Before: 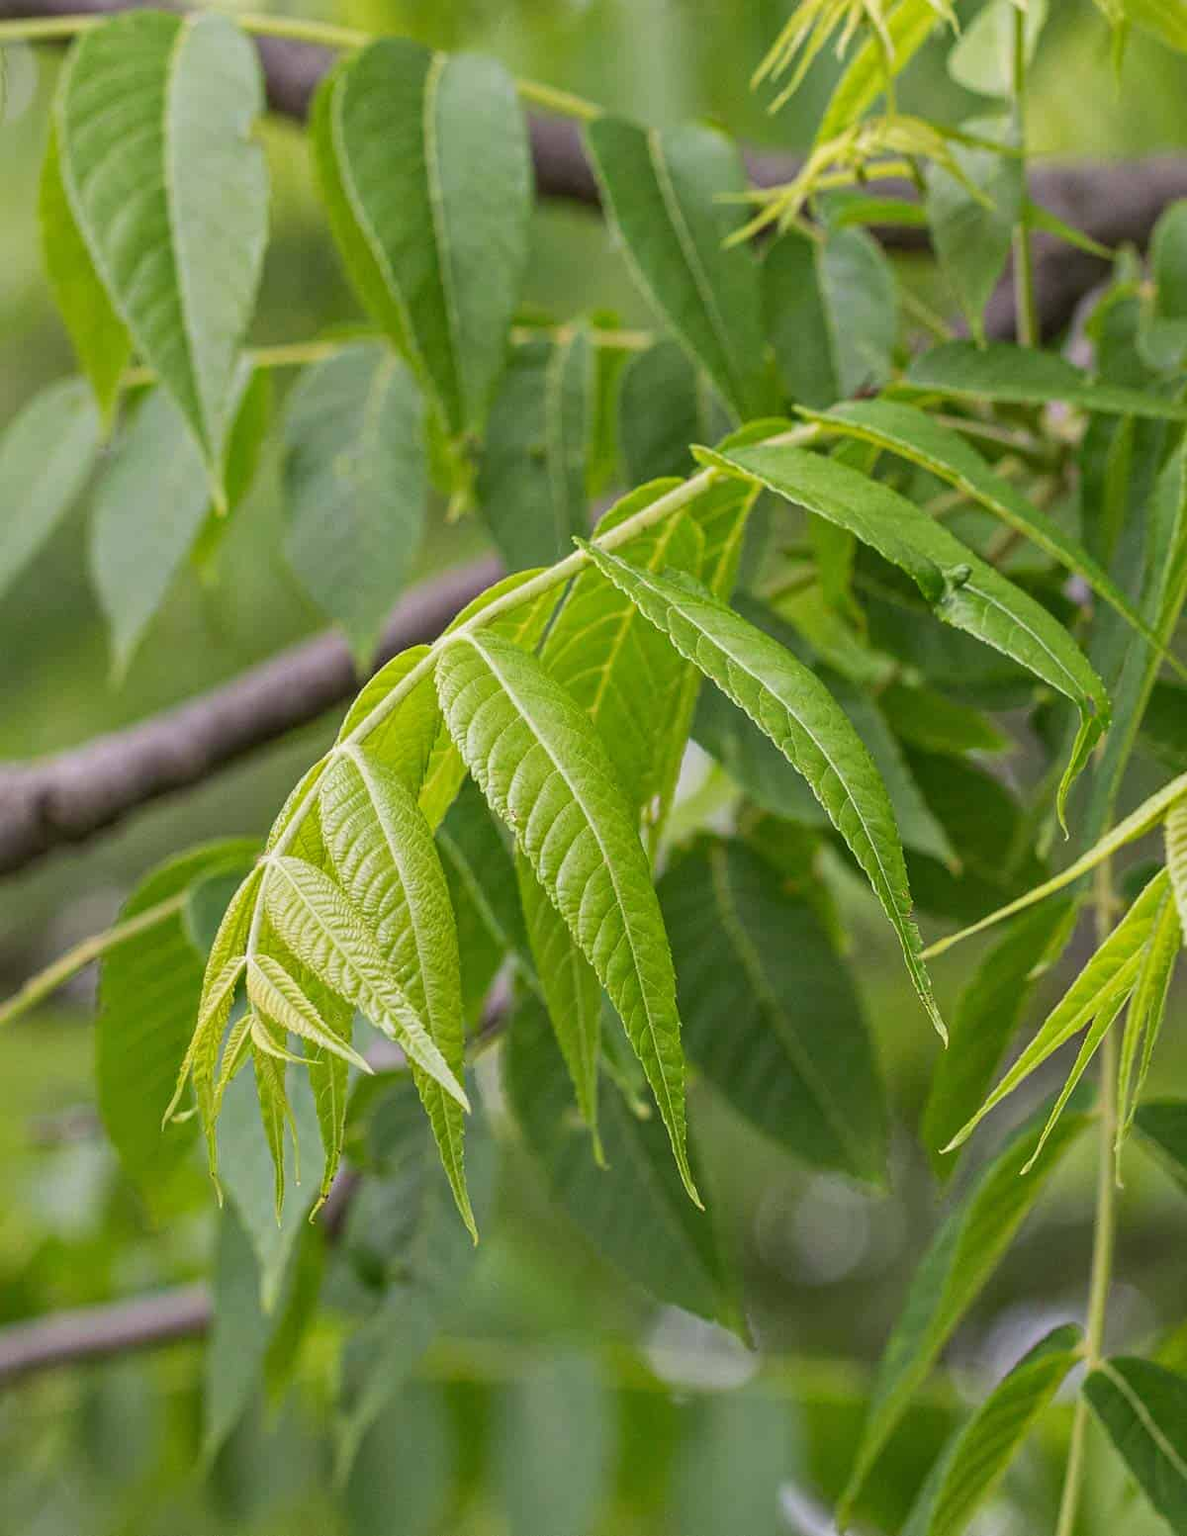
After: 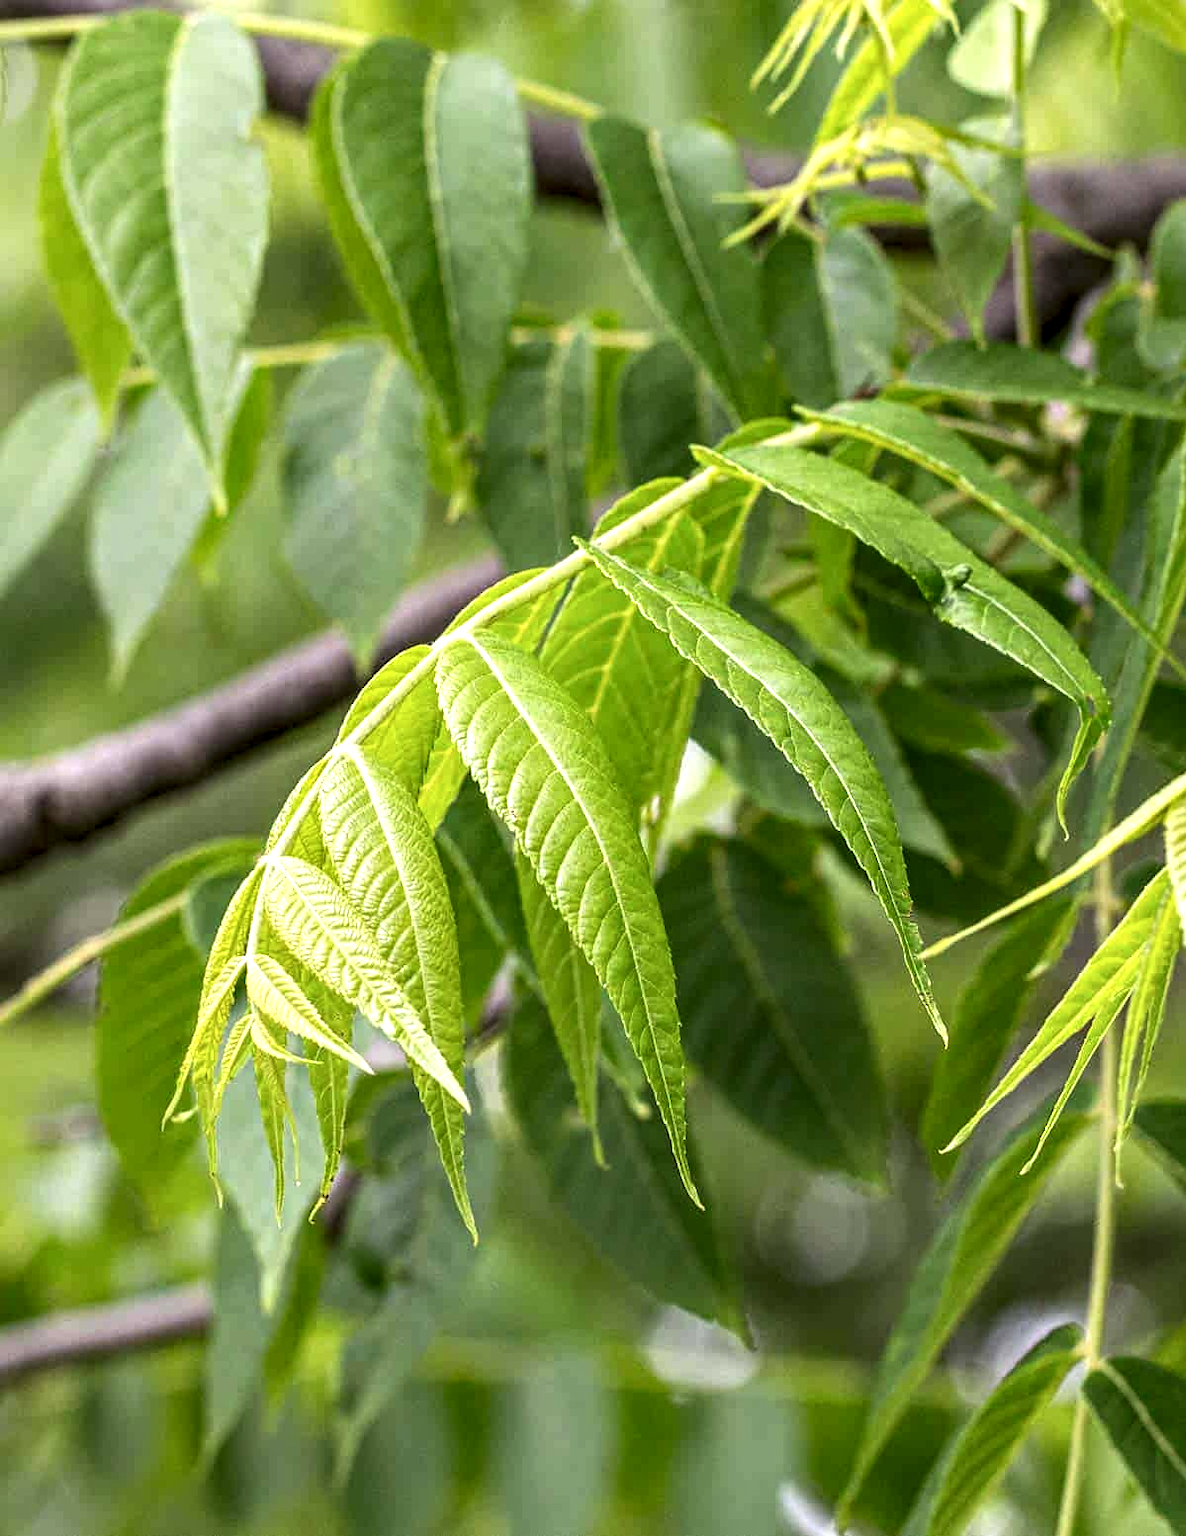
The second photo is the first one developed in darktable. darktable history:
local contrast: detail 135%, midtone range 0.748
tone equalizer: -8 EV -0.766 EV, -7 EV -0.673 EV, -6 EV -0.584 EV, -5 EV -0.413 EV, -3 EV 0.38 EV, -2 EV 0.6 EV, -1 EV 0.7 EV, +0 EV 0.749 EV, edges refinement/feathering 500, mask exposure compensation -1.57 EV, preserve details guided filter
